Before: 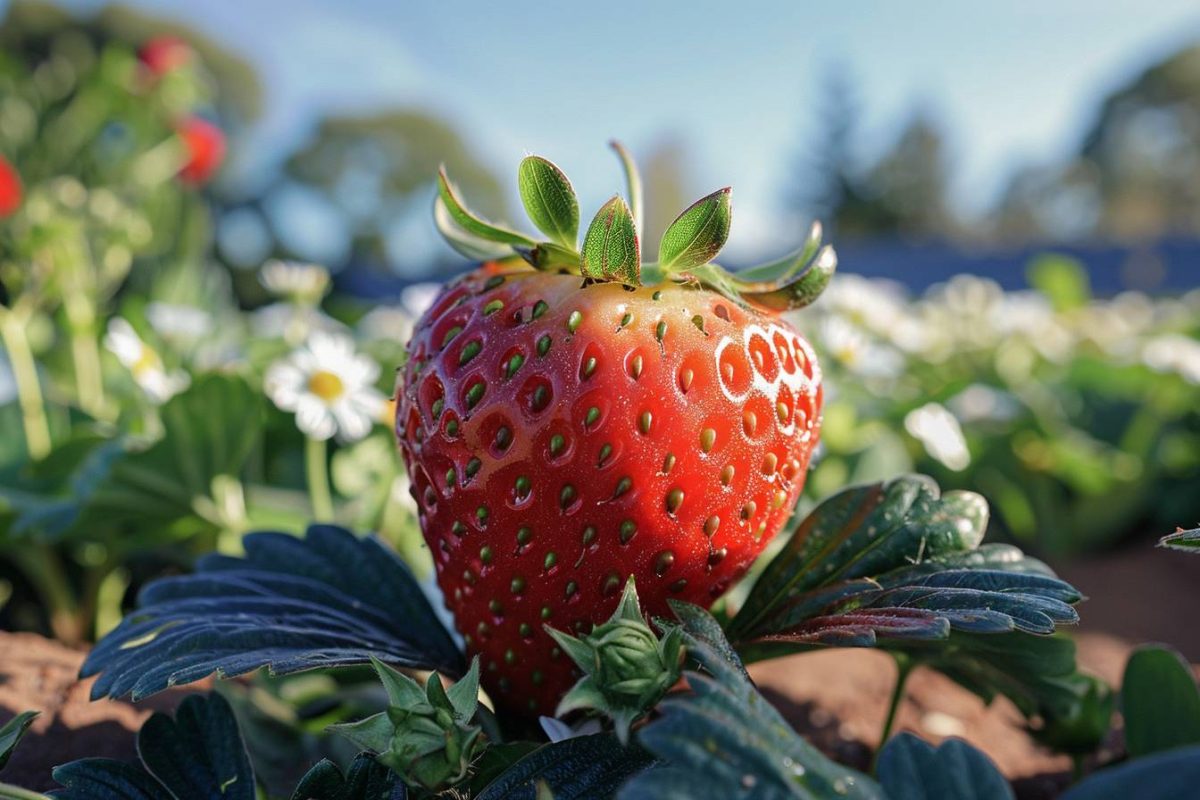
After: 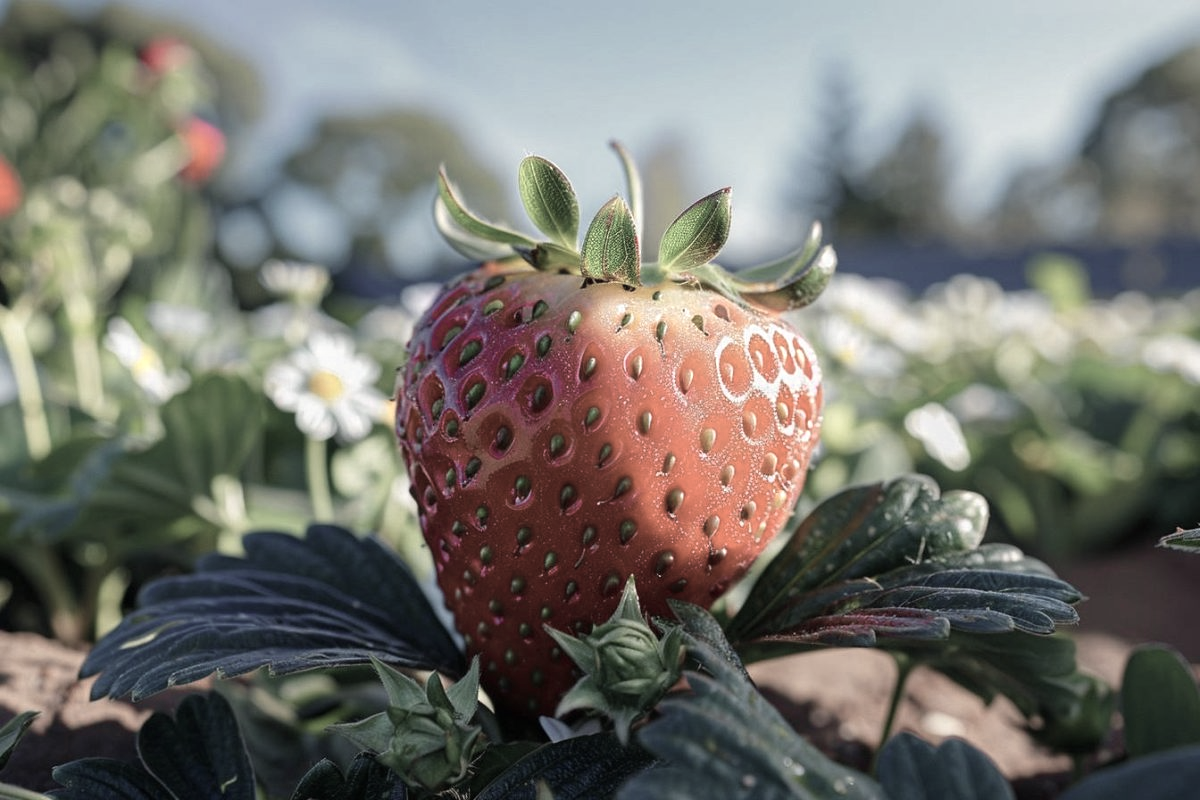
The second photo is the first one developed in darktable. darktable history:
color zones: curves: ch0 [(0, 0.6) (0.129, 0.585) (0.193, 0.596) (0.429, 0.5) (0.571, 0.5) (0.714, 0.5) (0.857, 0.5) (1, 0.6)]; ch1 [(0, 0.453) (0.112, 0.245) (0.213, 0.252) (0.429, 0.233) (0.571, 0.231) (0.683, 0.242) (0.857, 0.296) (1, 0.453)]
